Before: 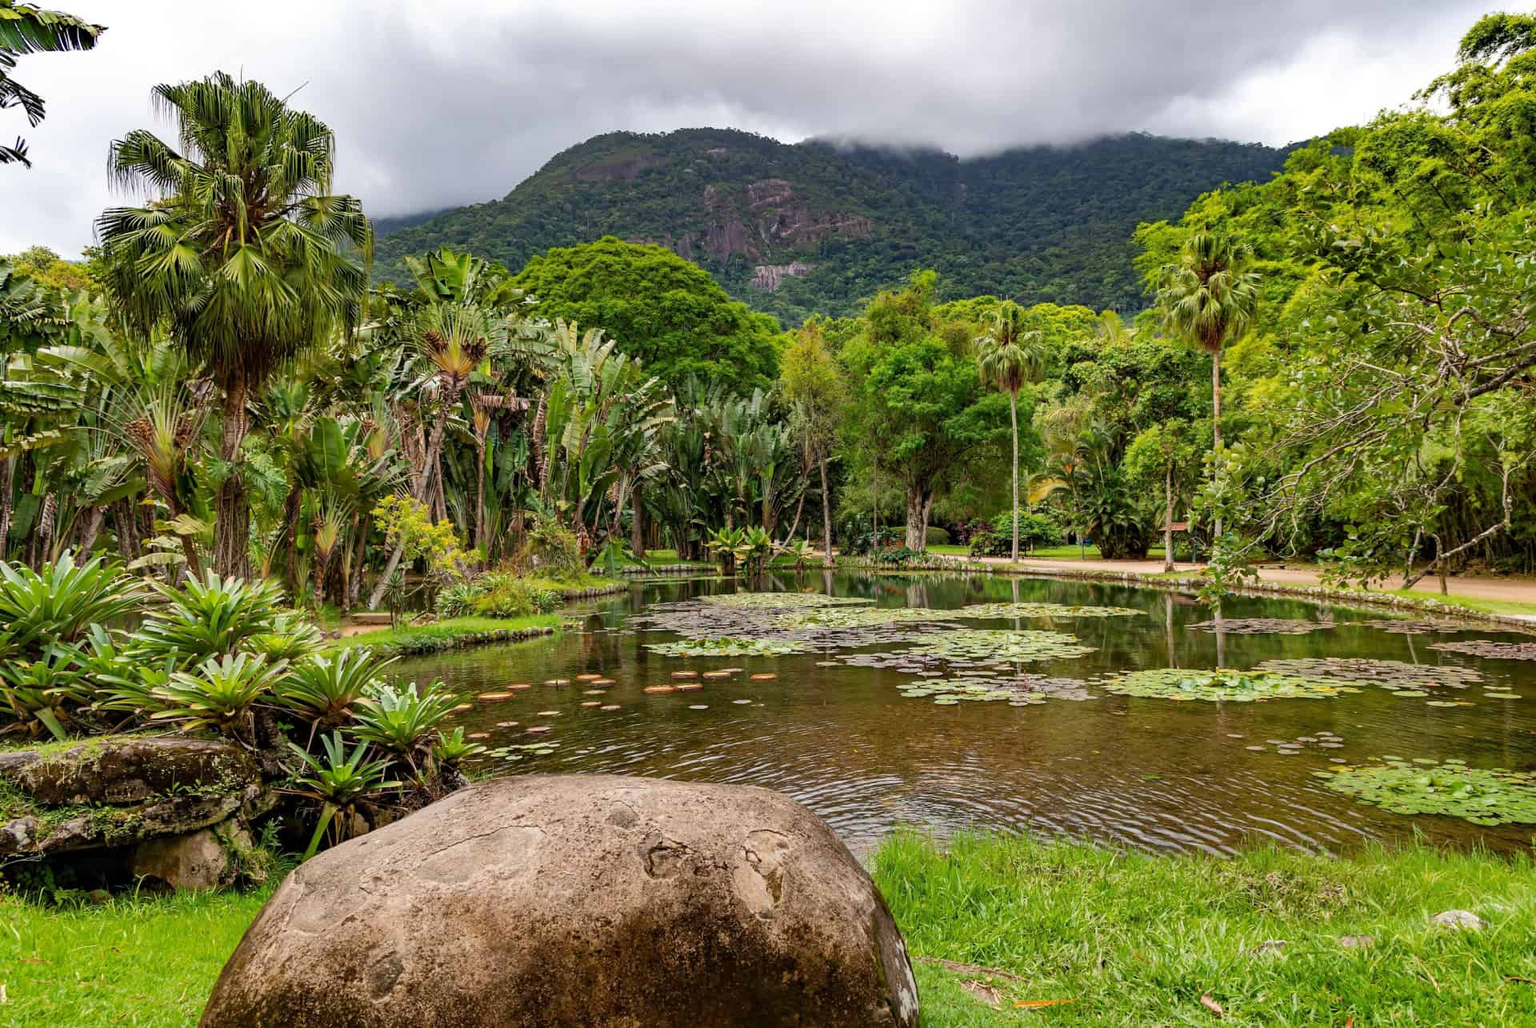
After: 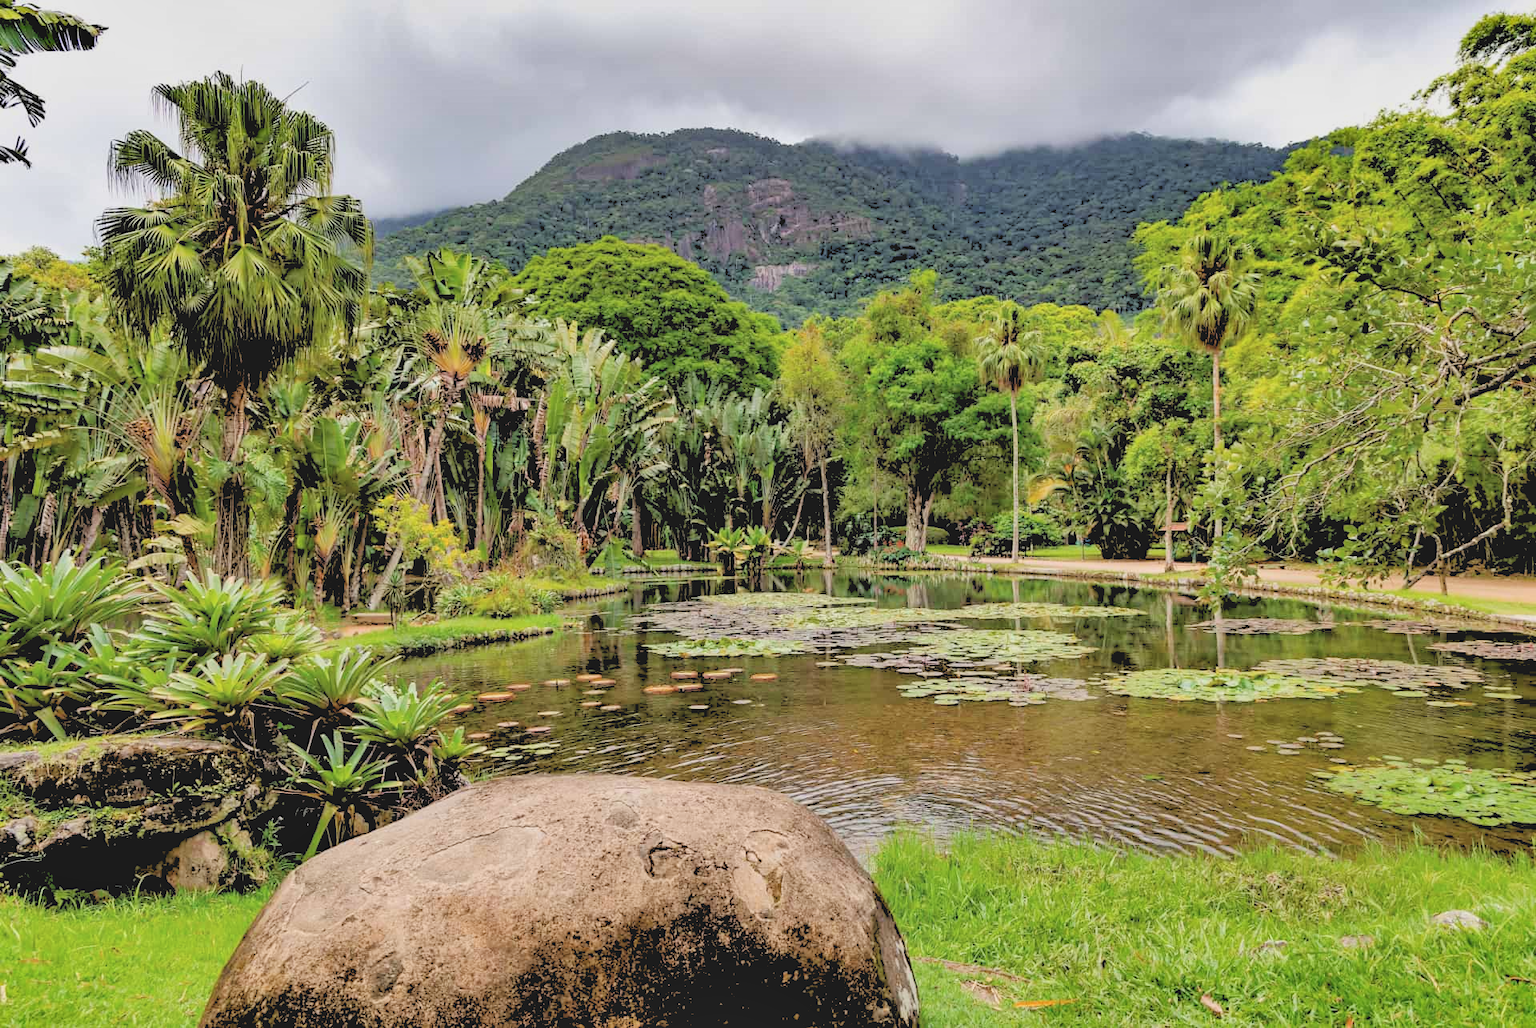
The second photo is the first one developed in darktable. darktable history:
shadows and highlights: soften with gaussian
rgb levels: levels [[0.027, 0.429, 0.996], [0, 0.5, 1], [0, 0.5, 1]]
contrast brightness saturation: contrast -0.15, brightness 0.05, saturation -0.12
